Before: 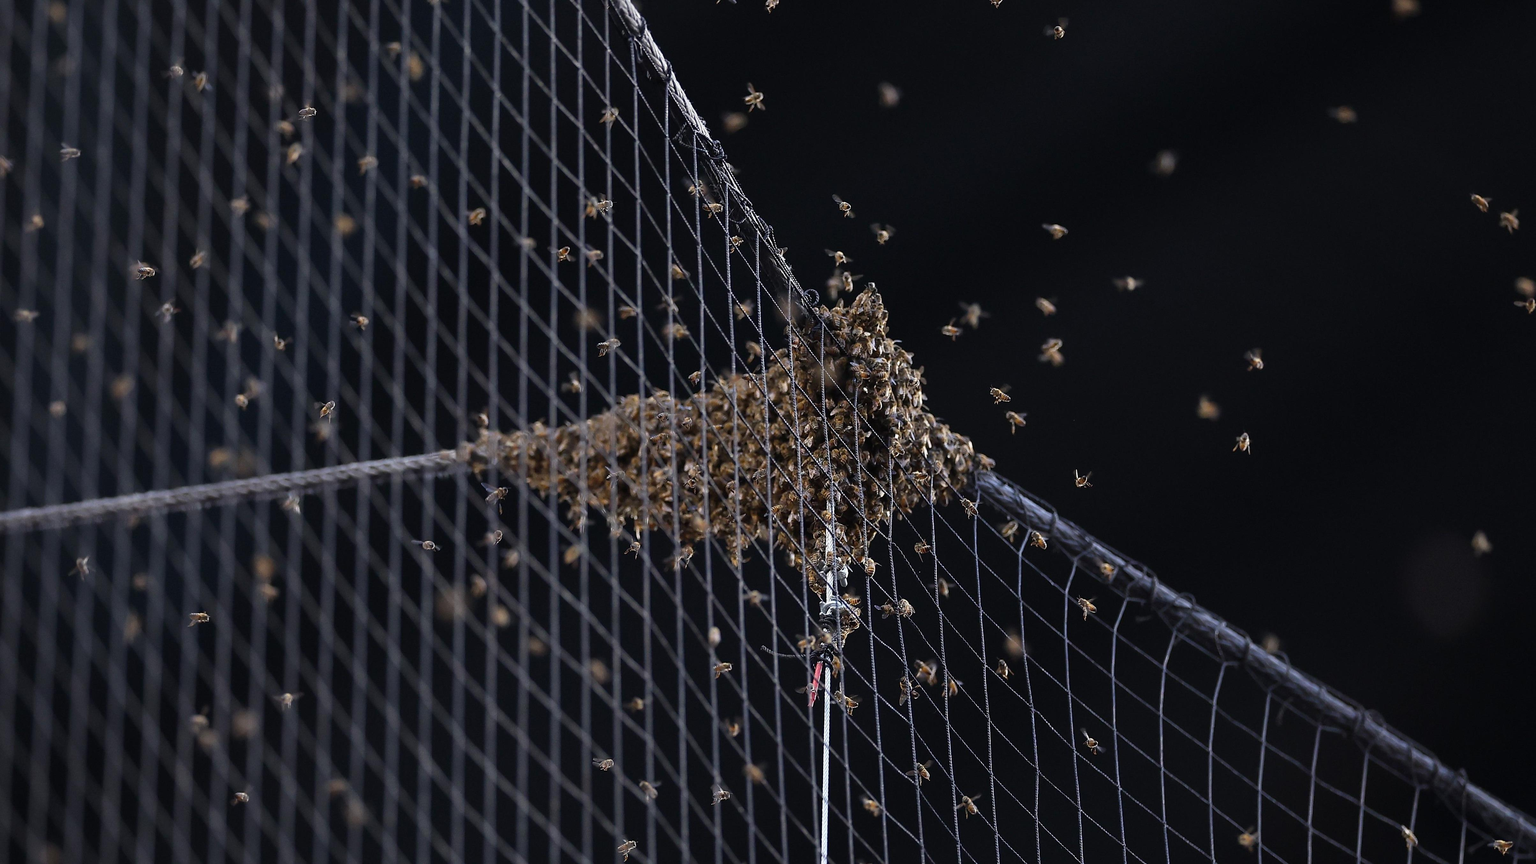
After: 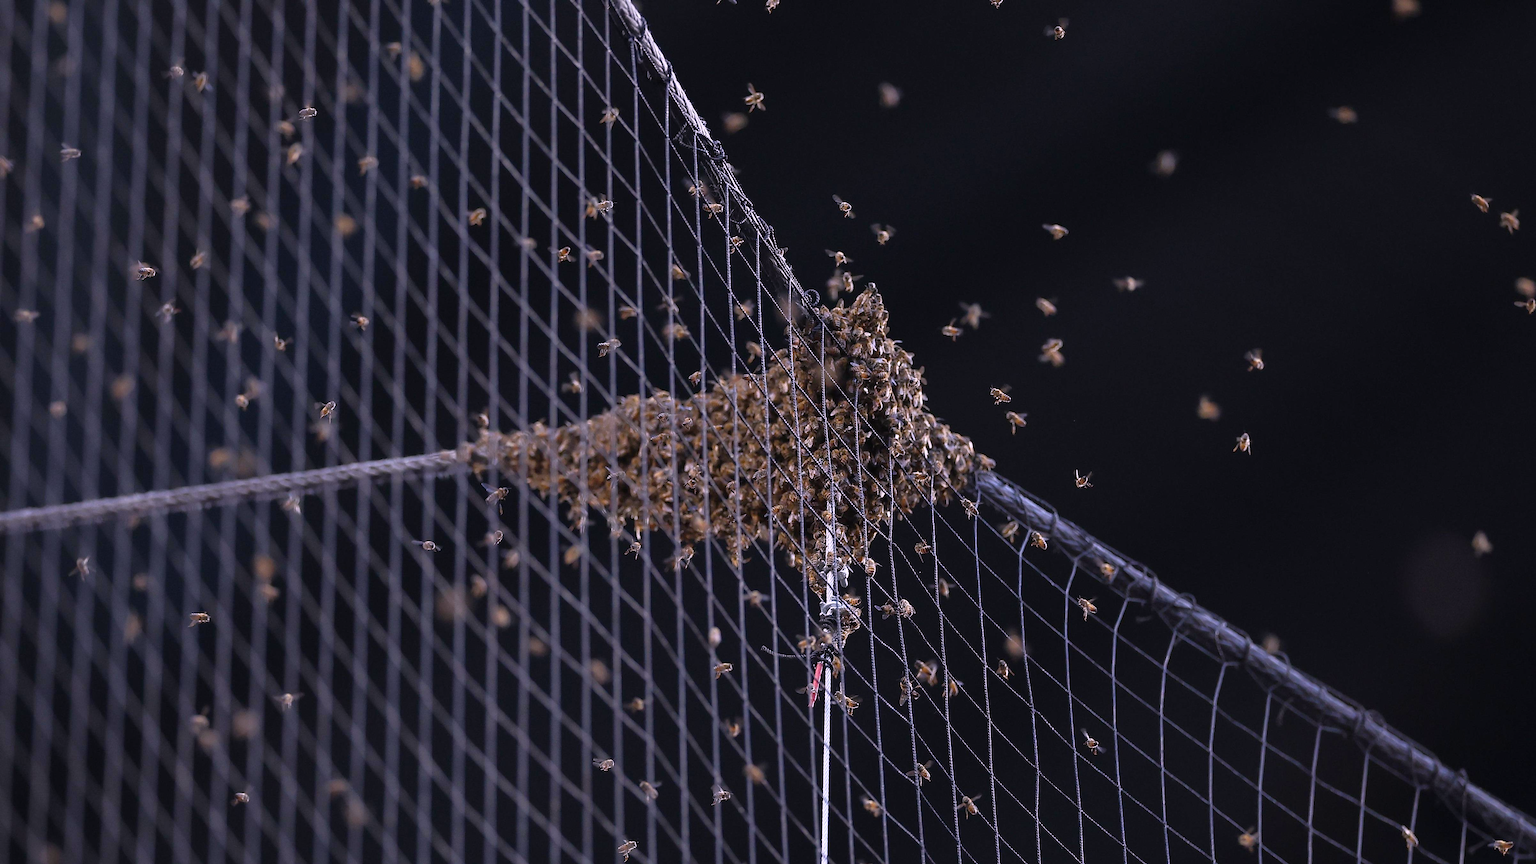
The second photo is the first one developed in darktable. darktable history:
rgb curve: curves: ch0 [(0, 0) (0.053, 0.068) (0.122, 0.128) (1, 1)]
white balance: red 1.066, blue 1.119
